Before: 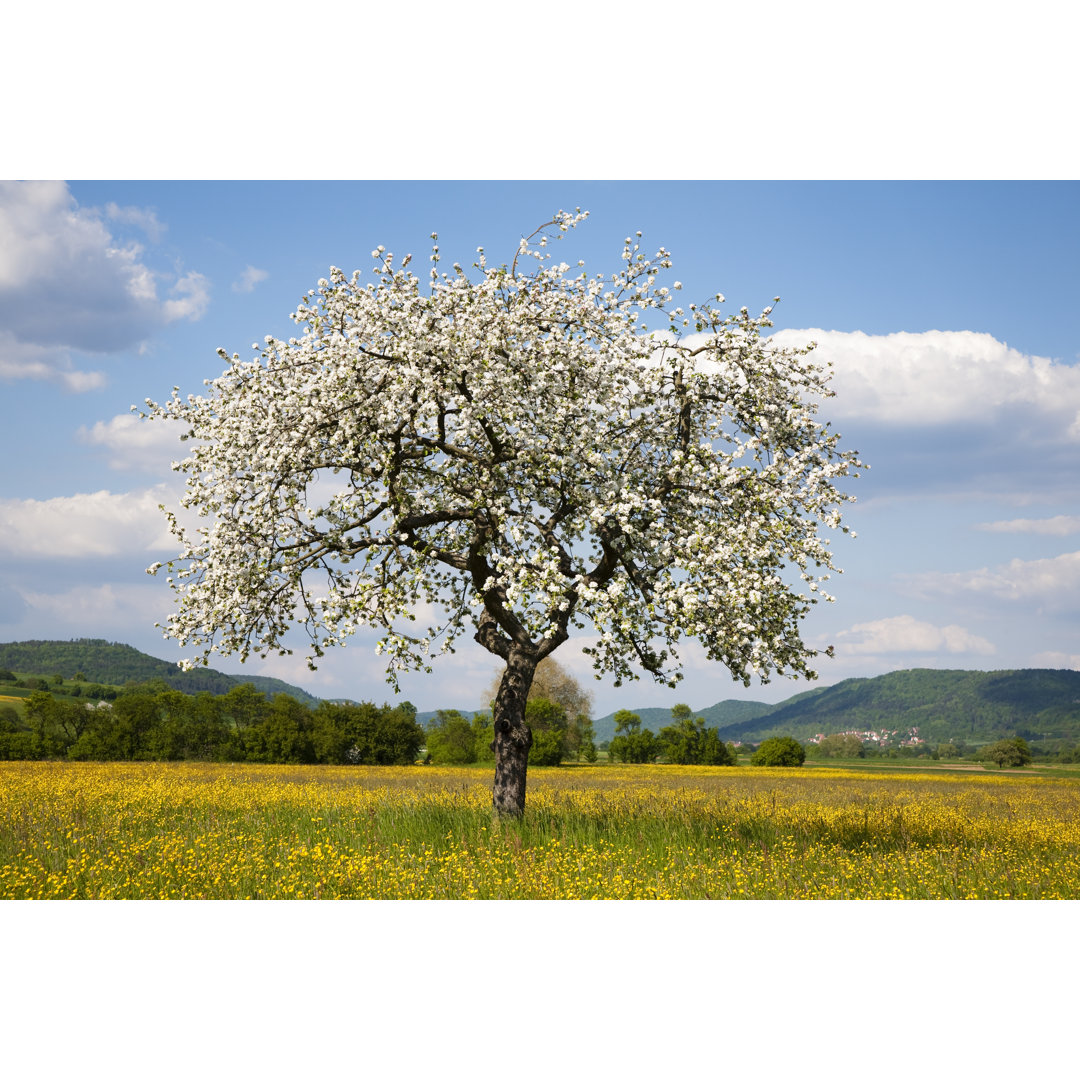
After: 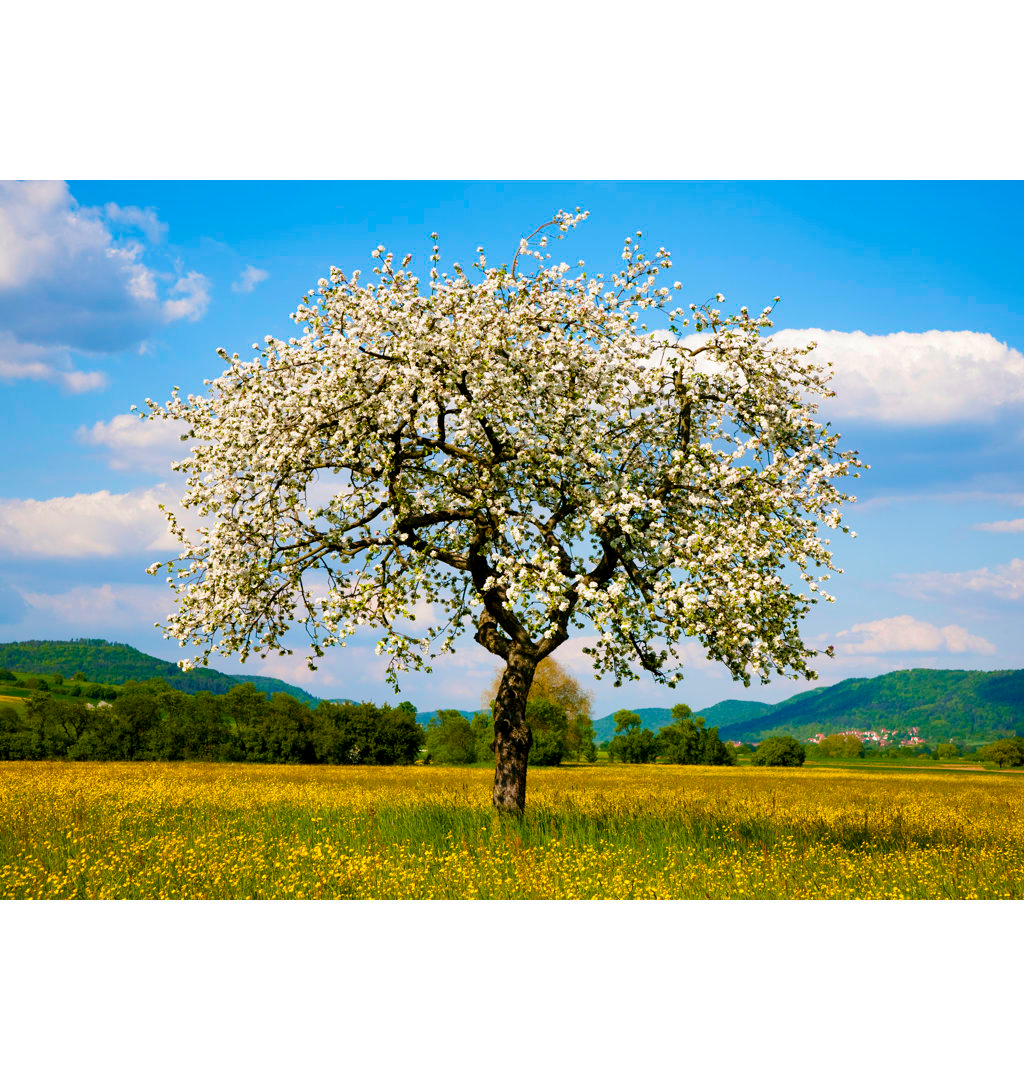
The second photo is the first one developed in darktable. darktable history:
velvia: on, module defaults
color balance rgb: shadows lift › luminance -7.672%, shadows lift › chroma 2.096%, shadows lift › hue 164.95°, global offset › luminance -0.376%, linear chroma grading › shadows 9.697%, linear chroma grading › highlights 8.917%, linear chroma grading › global chroma 14.765%, linear chroma grading › mid-tones 14.979%, perceptual saturation grading › global saturation 27.616%, perceptual saturation grading › highlights -25.421%, perceptual saturation grading › shadows 25.919%, global vibrance 25.449%
crop and rotate: left 0%, right 5.167%
